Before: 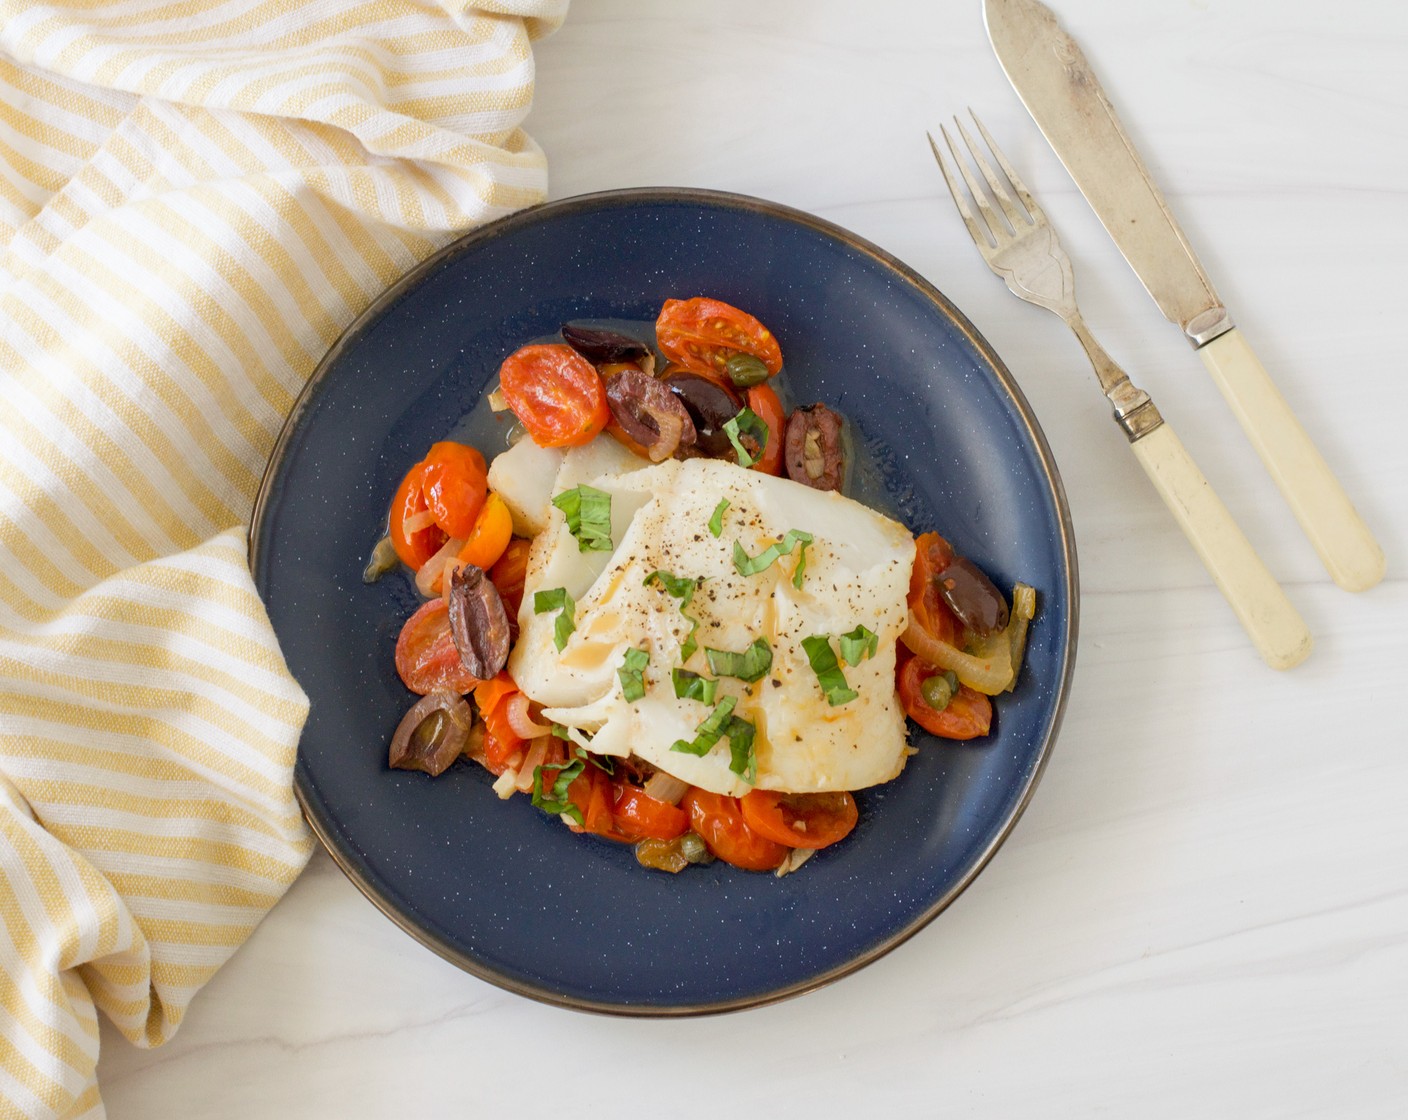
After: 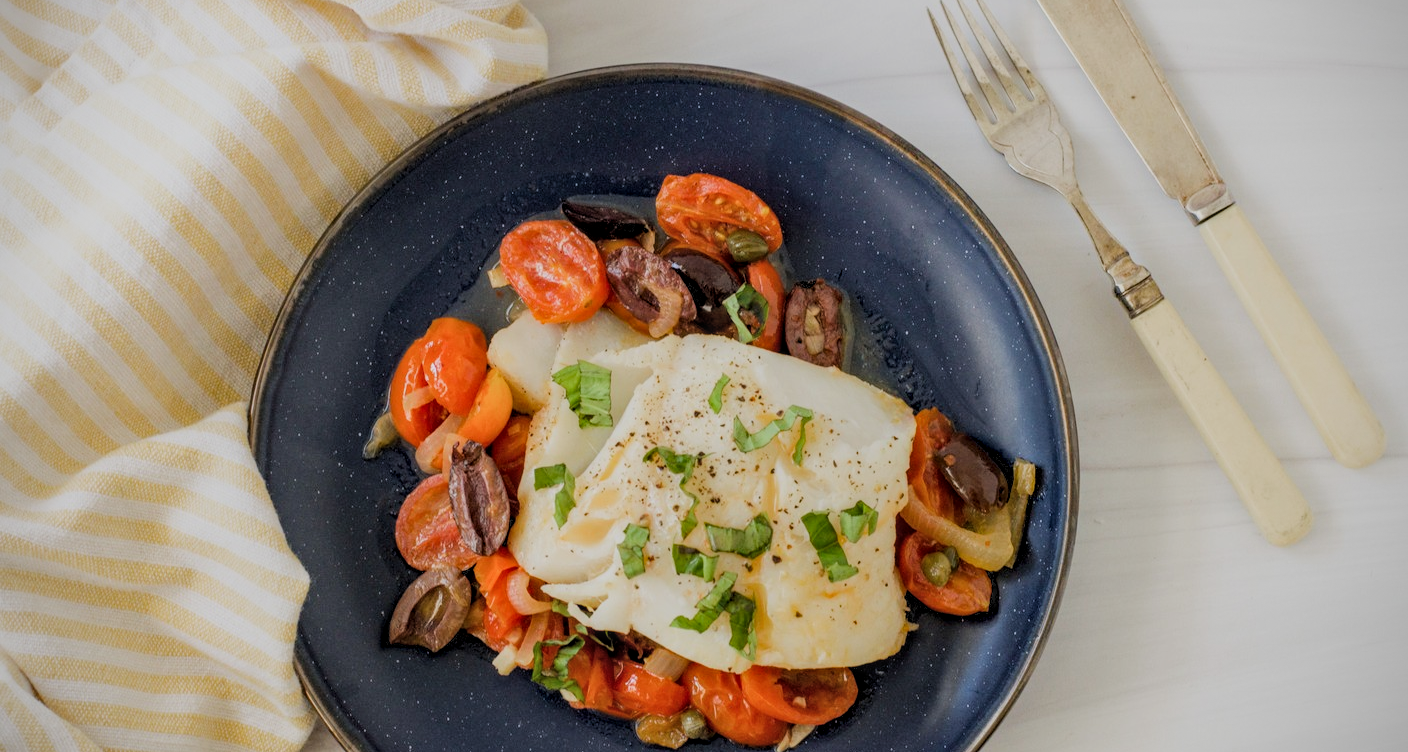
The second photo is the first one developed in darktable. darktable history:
crop: top 11.139%, bottom 21.718%
vignetting: fall-off radius 60.78%, dithering 8-bit output, unbound false
filmic rgb: black relative exposure -7.65 EV, white relative exposure 4.56 EV, threshold 3 EV, hardness 3.61, add noise in highlights 0, preserve chrominance luminance Y, color science v3 (2019), use custom middle-gray values true, contrast in highlights soft, enable highlight reconstruction true
haze removal: compatibility mode true, adaptive false
local contrast: highlights 53%, shadows 51%, detail 130%, midtone range 0.445
